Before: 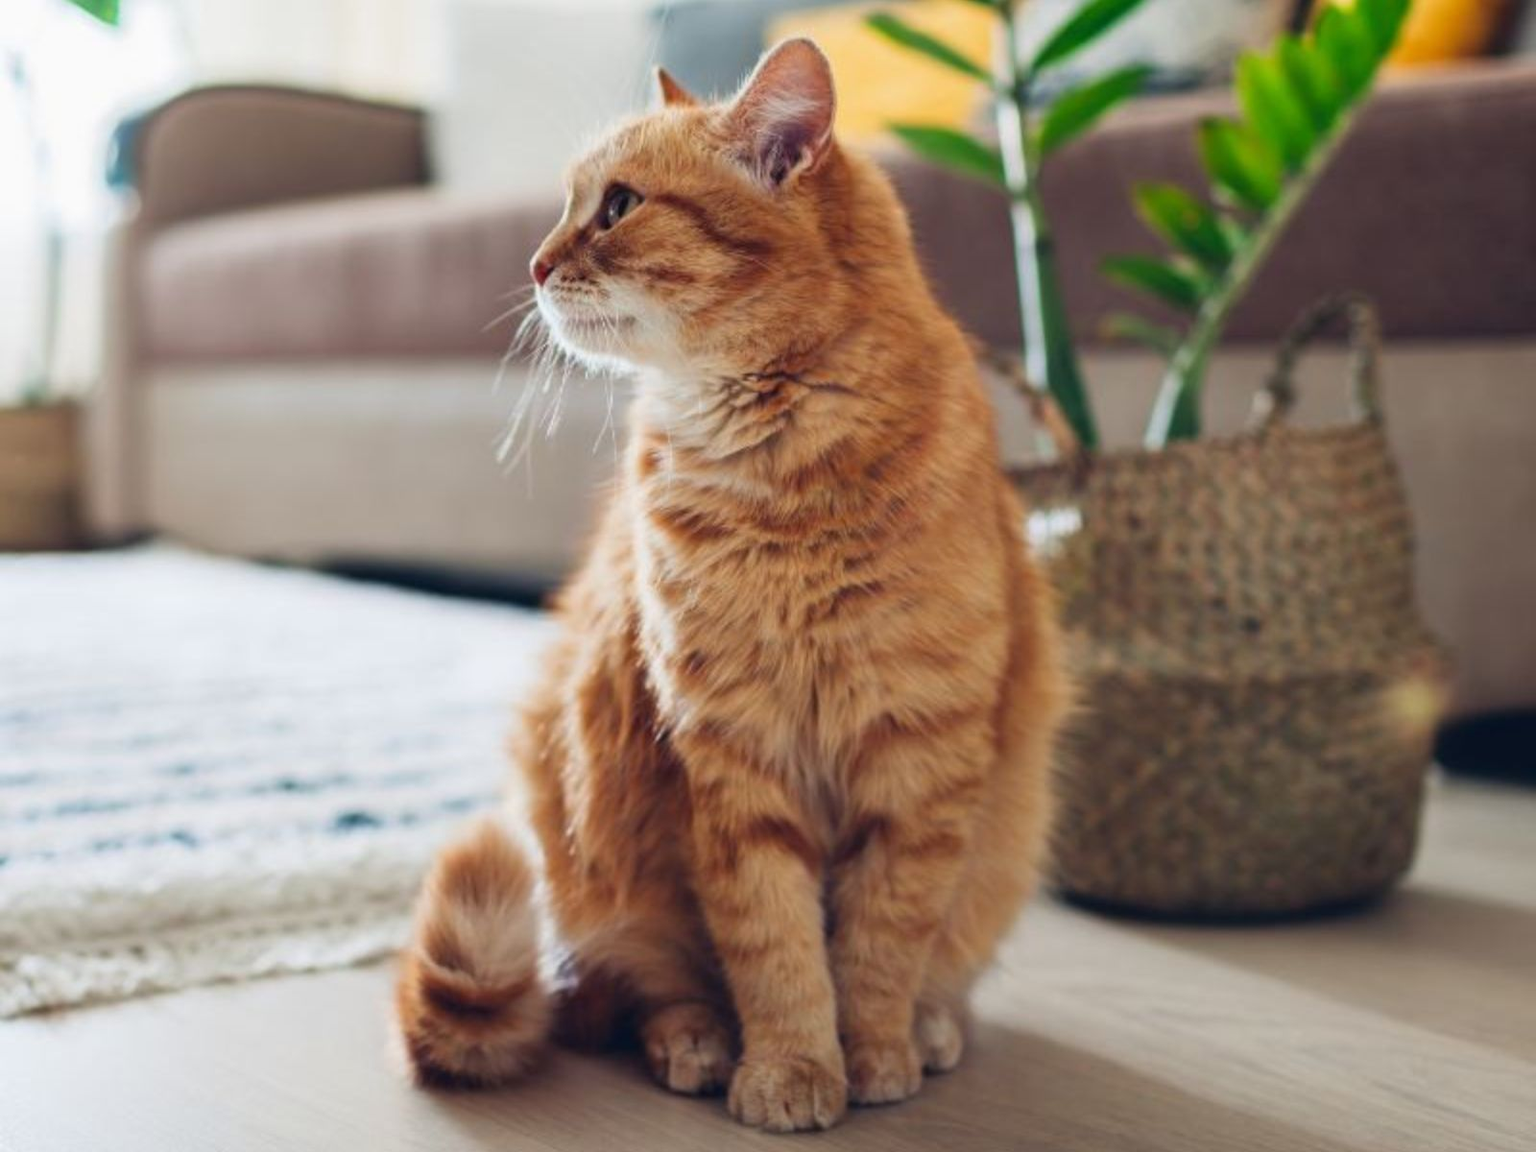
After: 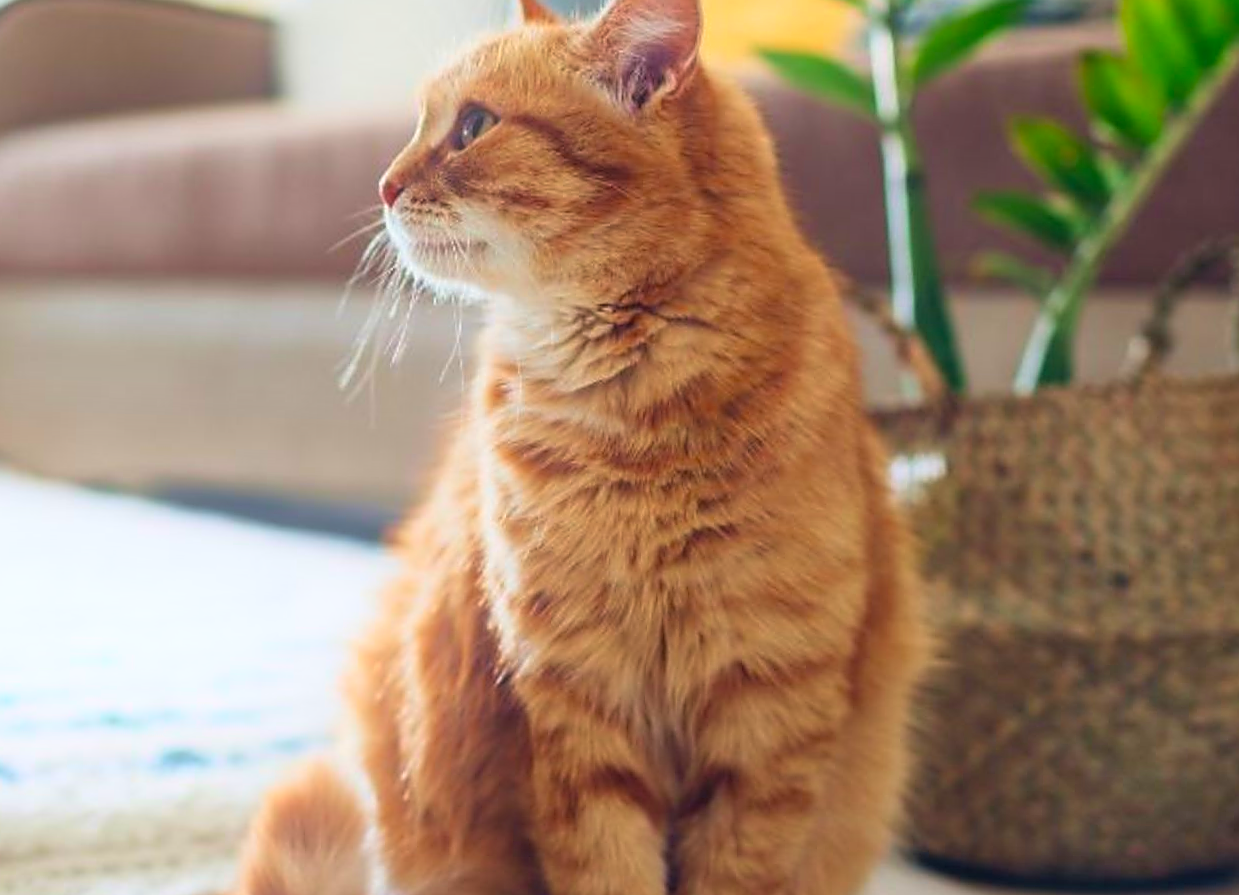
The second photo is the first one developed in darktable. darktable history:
crop and rotate: left 10.77%, top 5.1%, right 10.41%, bottom 16.76%
velvia: on, module defaults
contrast brightness saturation: saturation 0.13
shadows and highlights: soften with gaussian
rotate and perspective: rotation 1.57°, crop left 0.018, crop right 0.982, crop top 0.039, crop bottom 0.961
bloom: on, module defaults
sharpen: radius 1.4, amount 1.25, threshold 0.7
